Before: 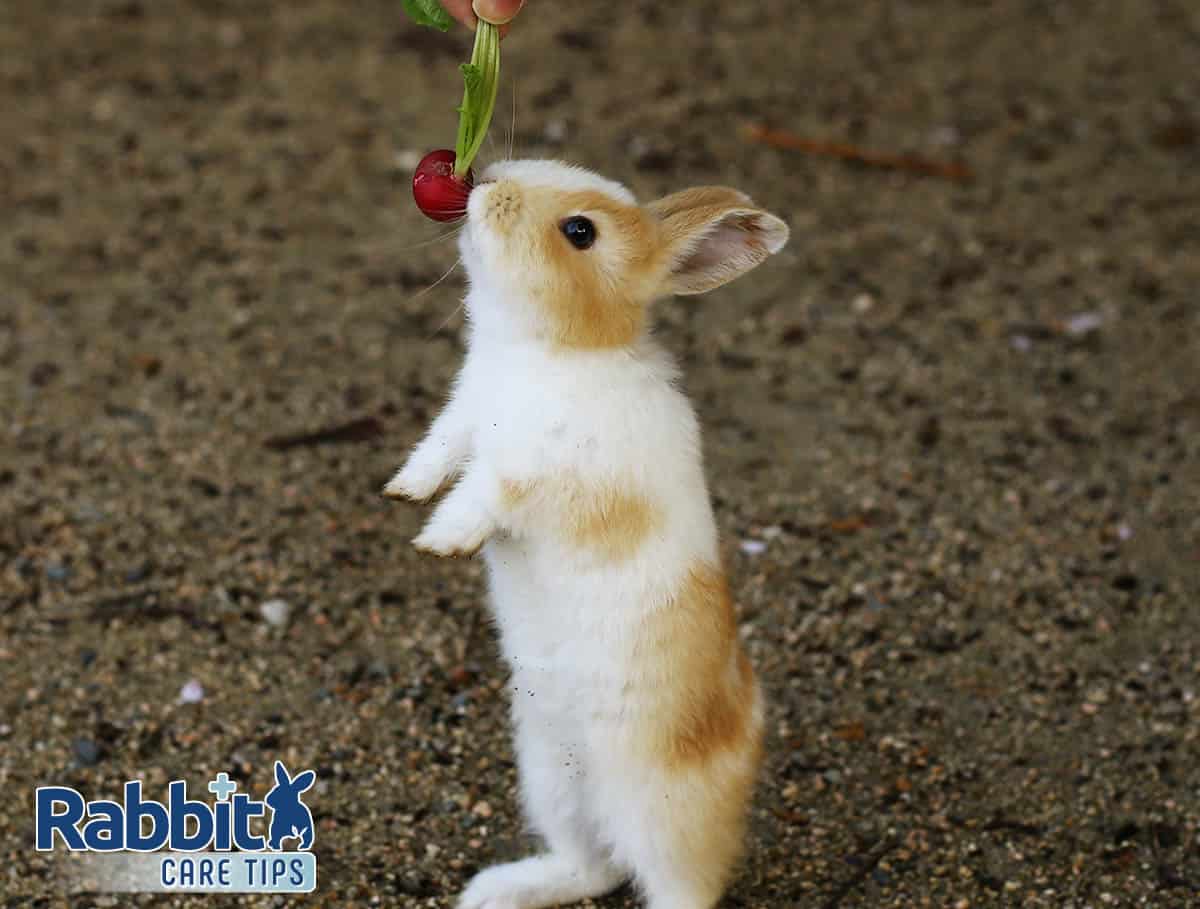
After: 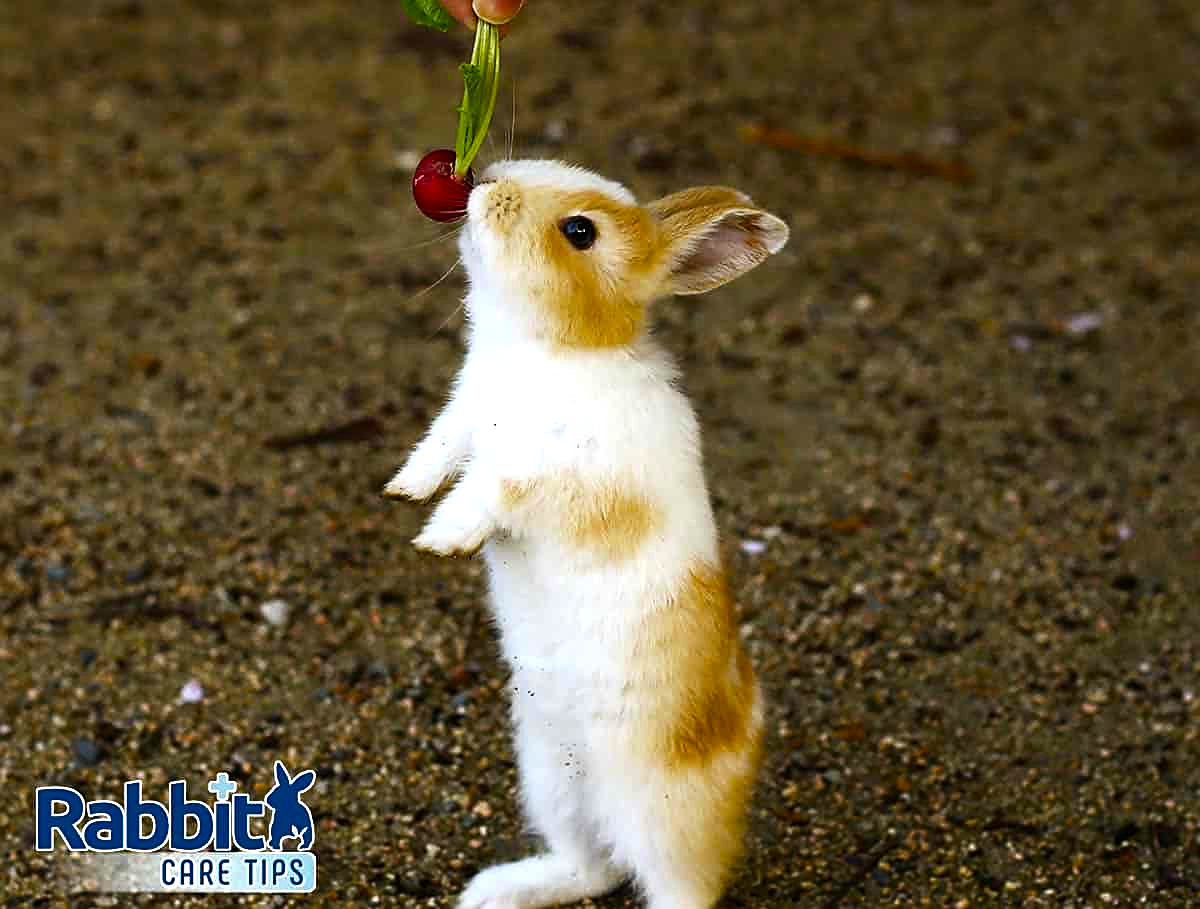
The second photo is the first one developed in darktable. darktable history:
color balance rgb: linear chroma grading › global chroma 16.62%, perceptual saturation grading › highlights -8.63%, perceptual saturation grading › mid-tones 18.66%, perceptual saturation grading › shadows 28.49%, perceptual brilliance grading › highlights 14.22%, perceptual brilliance grading › shadows -18.96%, global vibrance 27.71%
sharpen: on, module defaults
contrast brightness saturation: contrast 0.07
